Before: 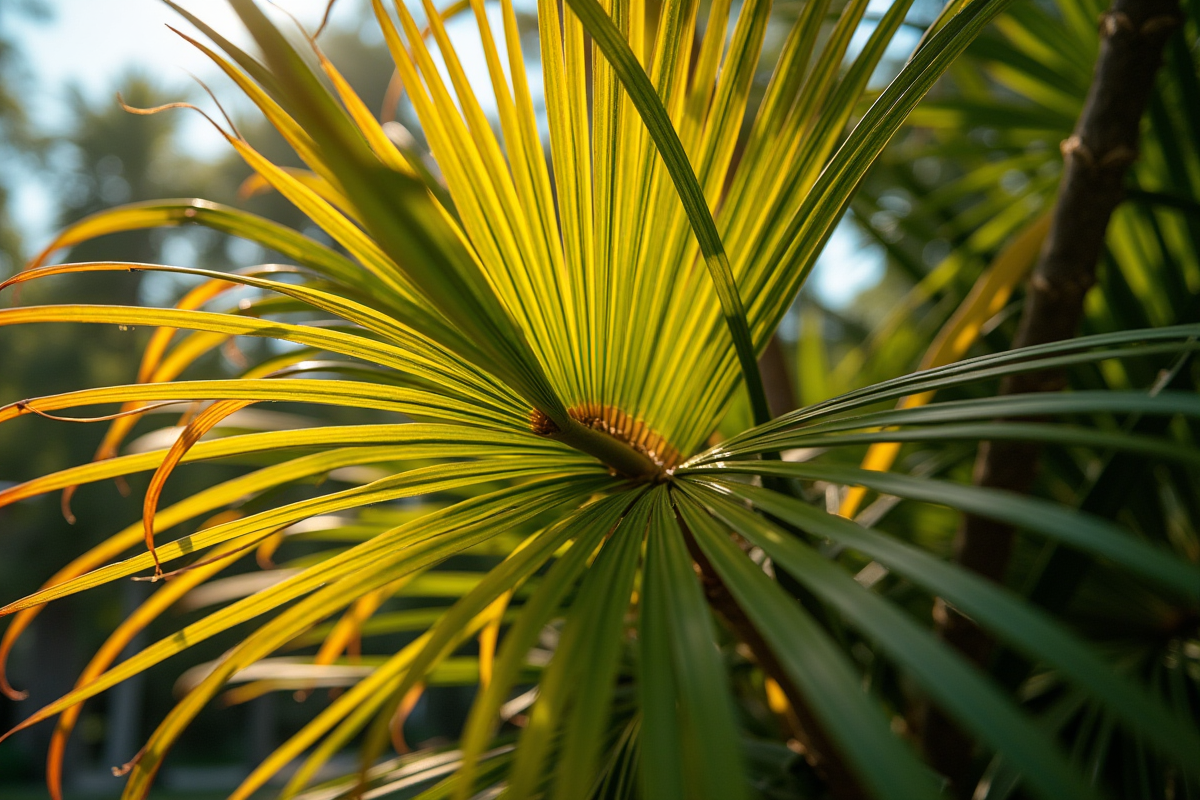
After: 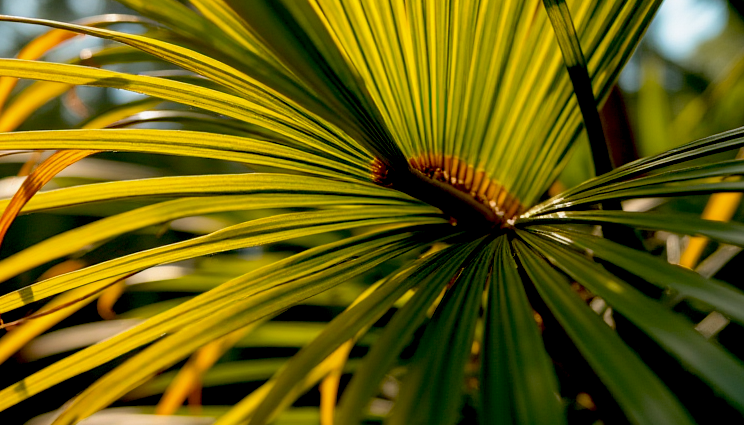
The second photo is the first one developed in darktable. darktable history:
exposure: black level correction 0.029, exposure -0.073 EV, compensate highlight preservation false
crop: left 13.312%, top 31.28%, right 24.627%, bottom 15.582%
